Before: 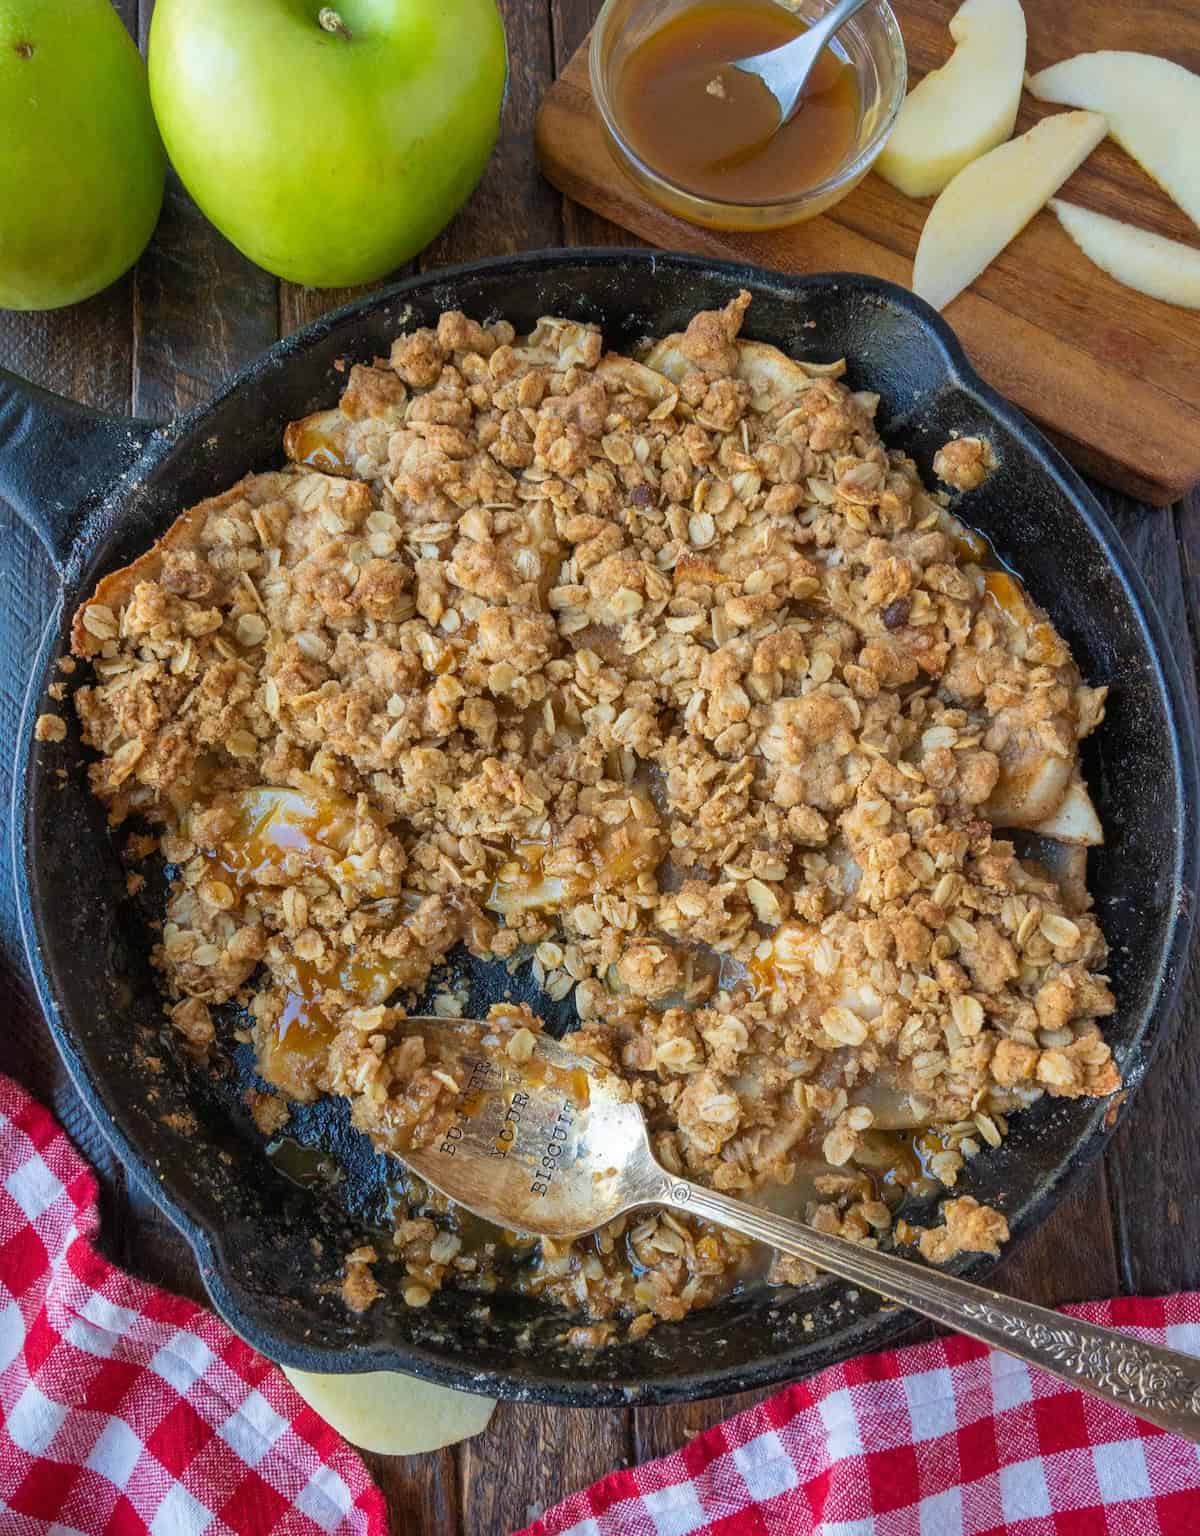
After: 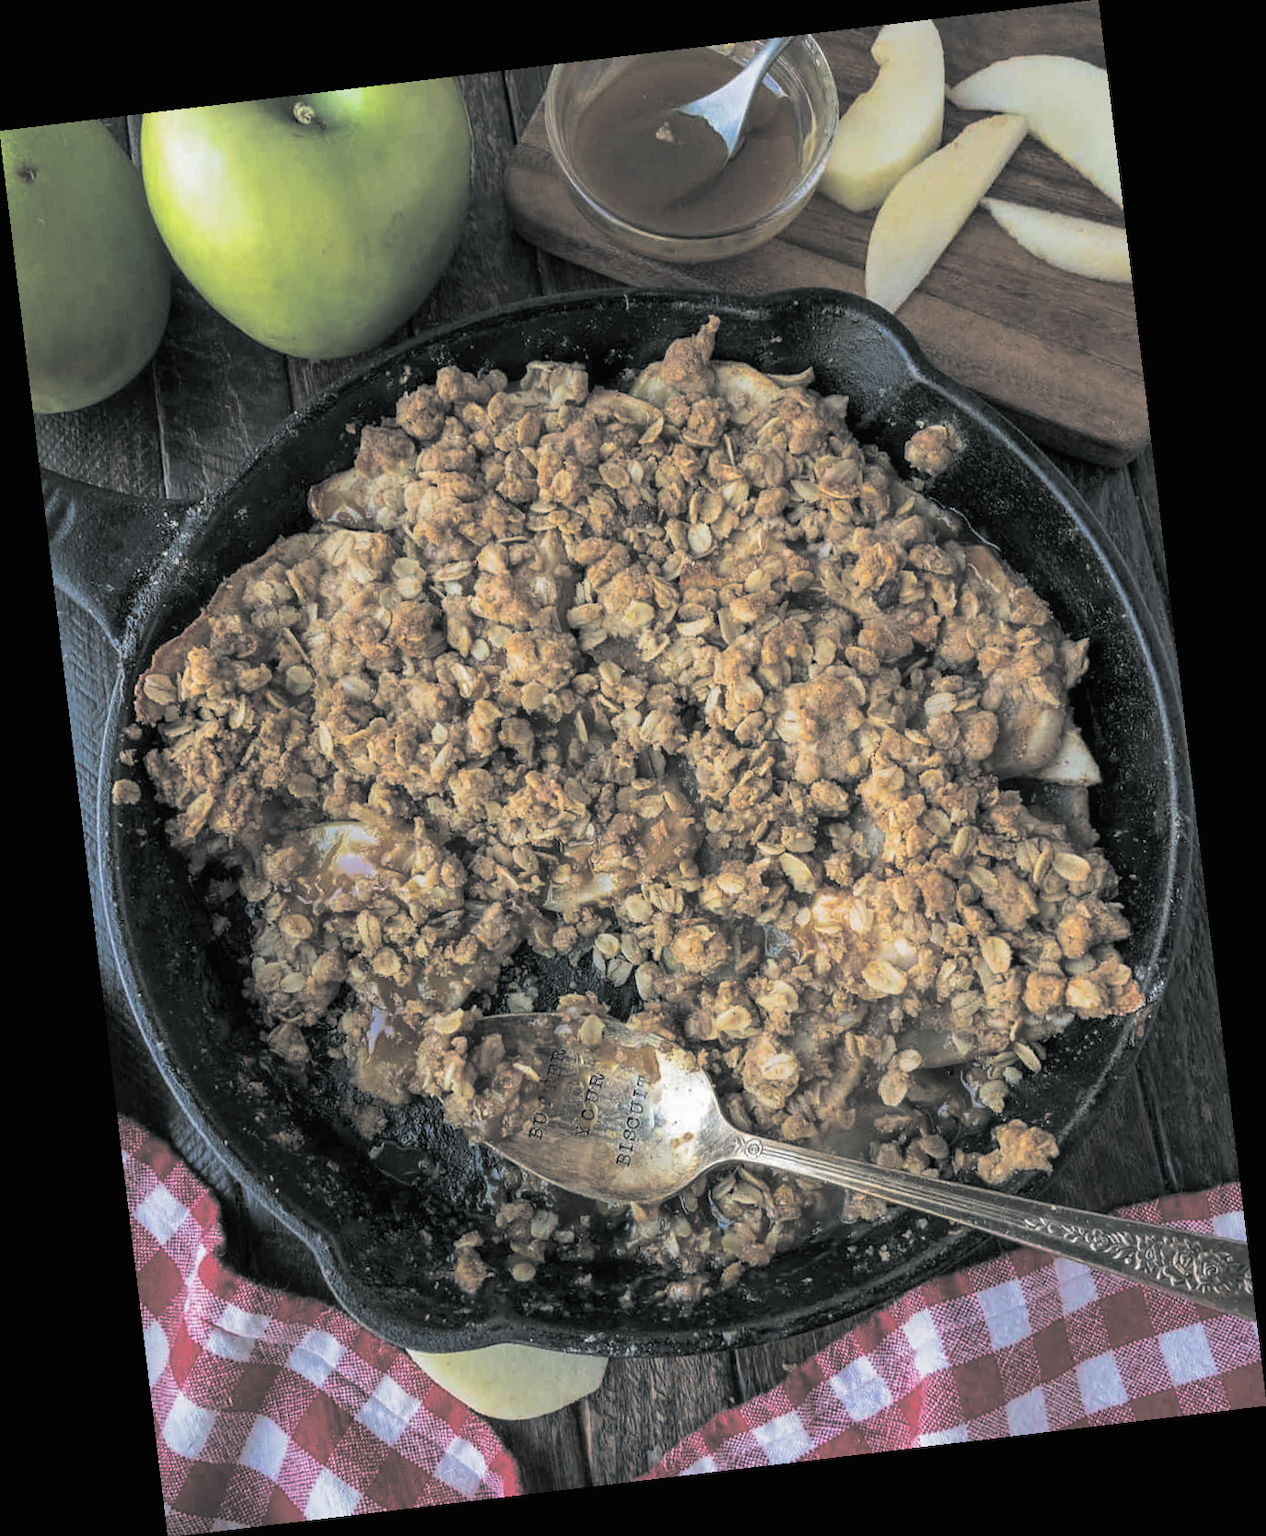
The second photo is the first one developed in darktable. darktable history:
split-toning: shadows › hue 190.8°, shadows › saturation 0.05, highlights › hue 54°, highlights › saturation 0.05, compress 0%
rotate and perspective: rotation -6.83°, automatic cropping off
color balance: lift [1, 0.998, 1.001, 1.002], gamma [1, 1.02, 1, 0.98], gain [1, 1.02, 1.003, 0.98]
